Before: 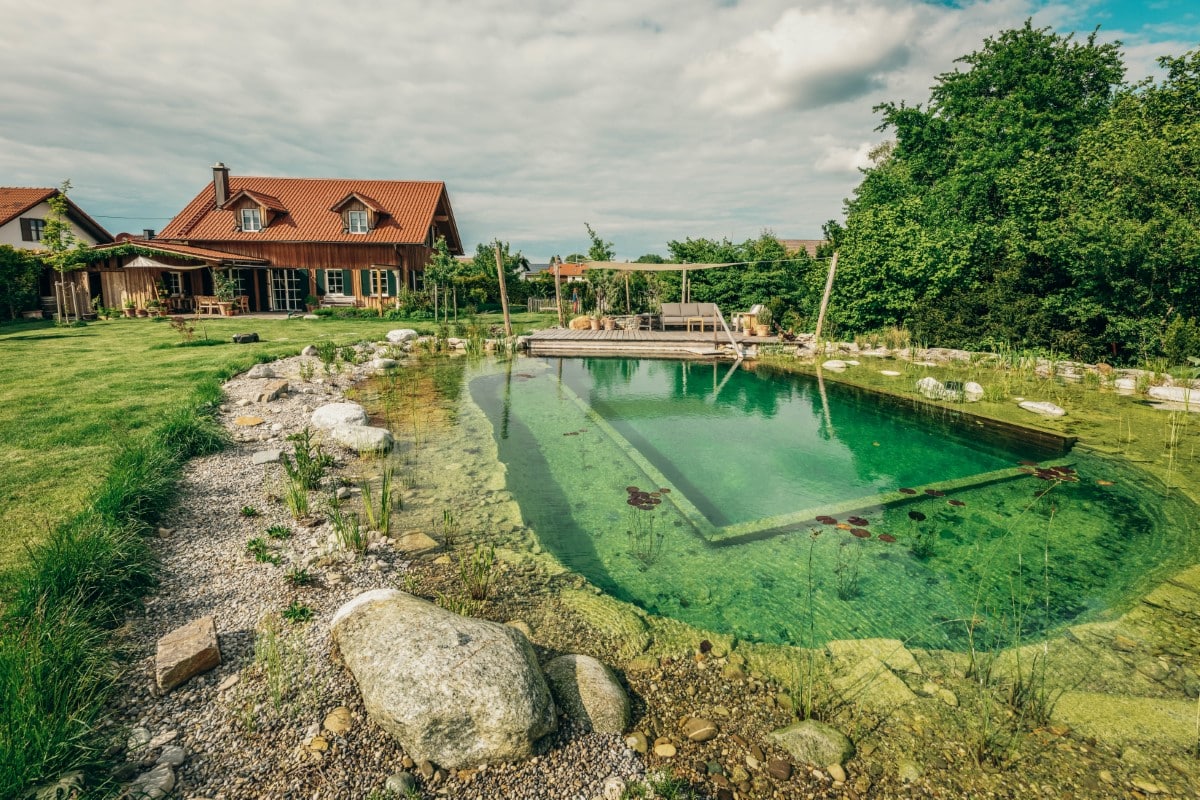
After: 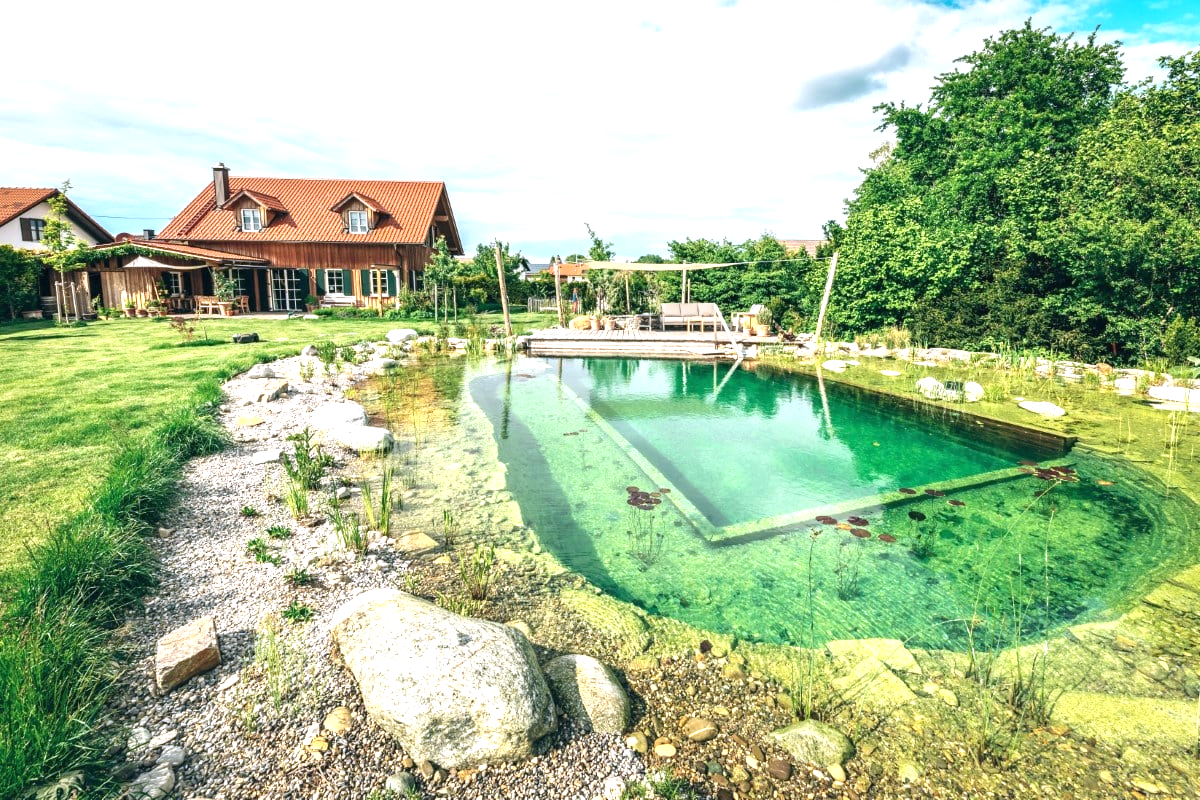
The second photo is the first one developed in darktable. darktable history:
white balance: red 0.967, blue 1.119, emerald 0.756
exposure: black level correction 0, exposure 1.2 EV, compensate highlight preservation false
